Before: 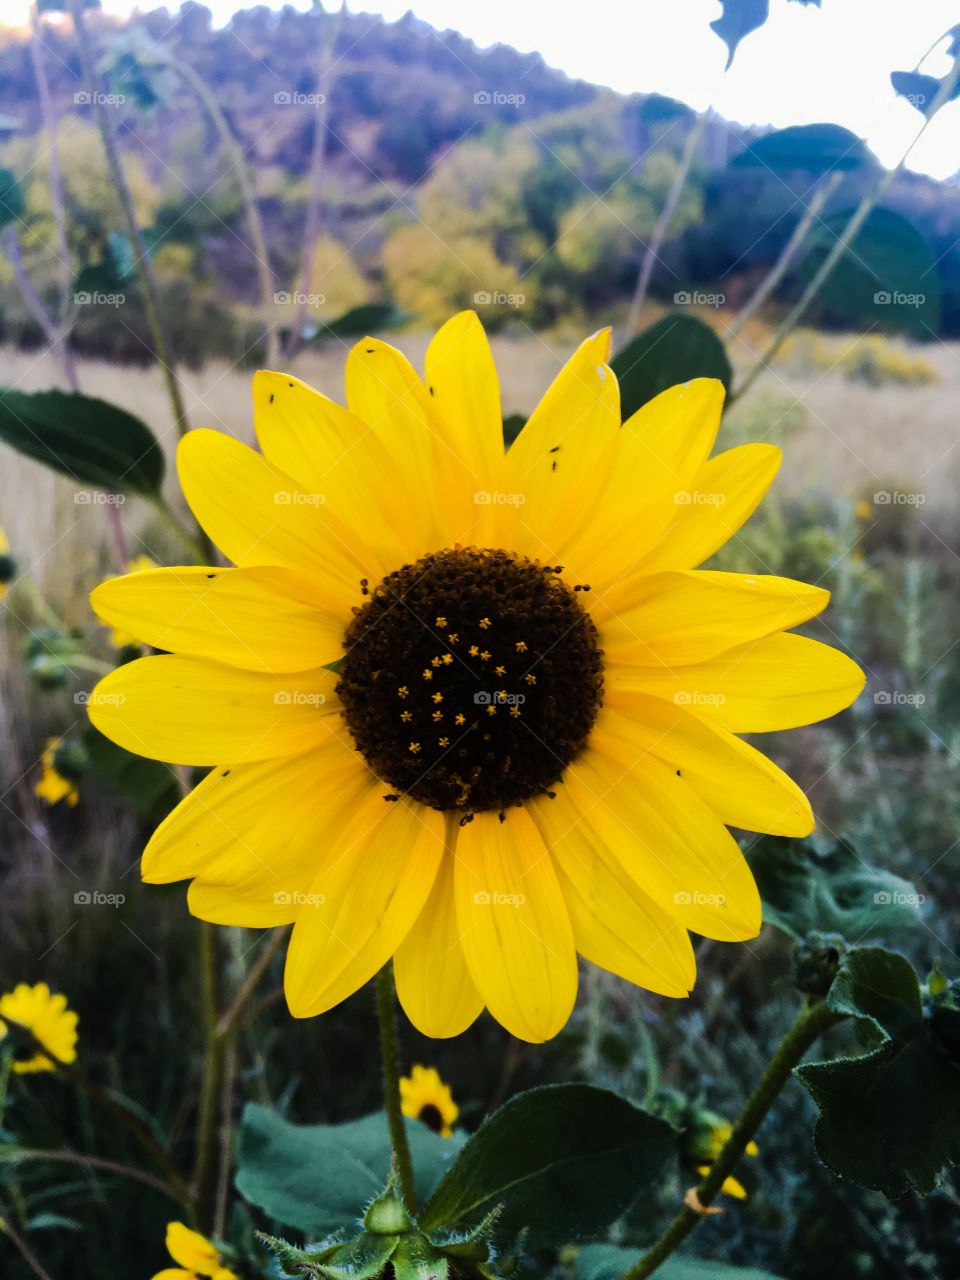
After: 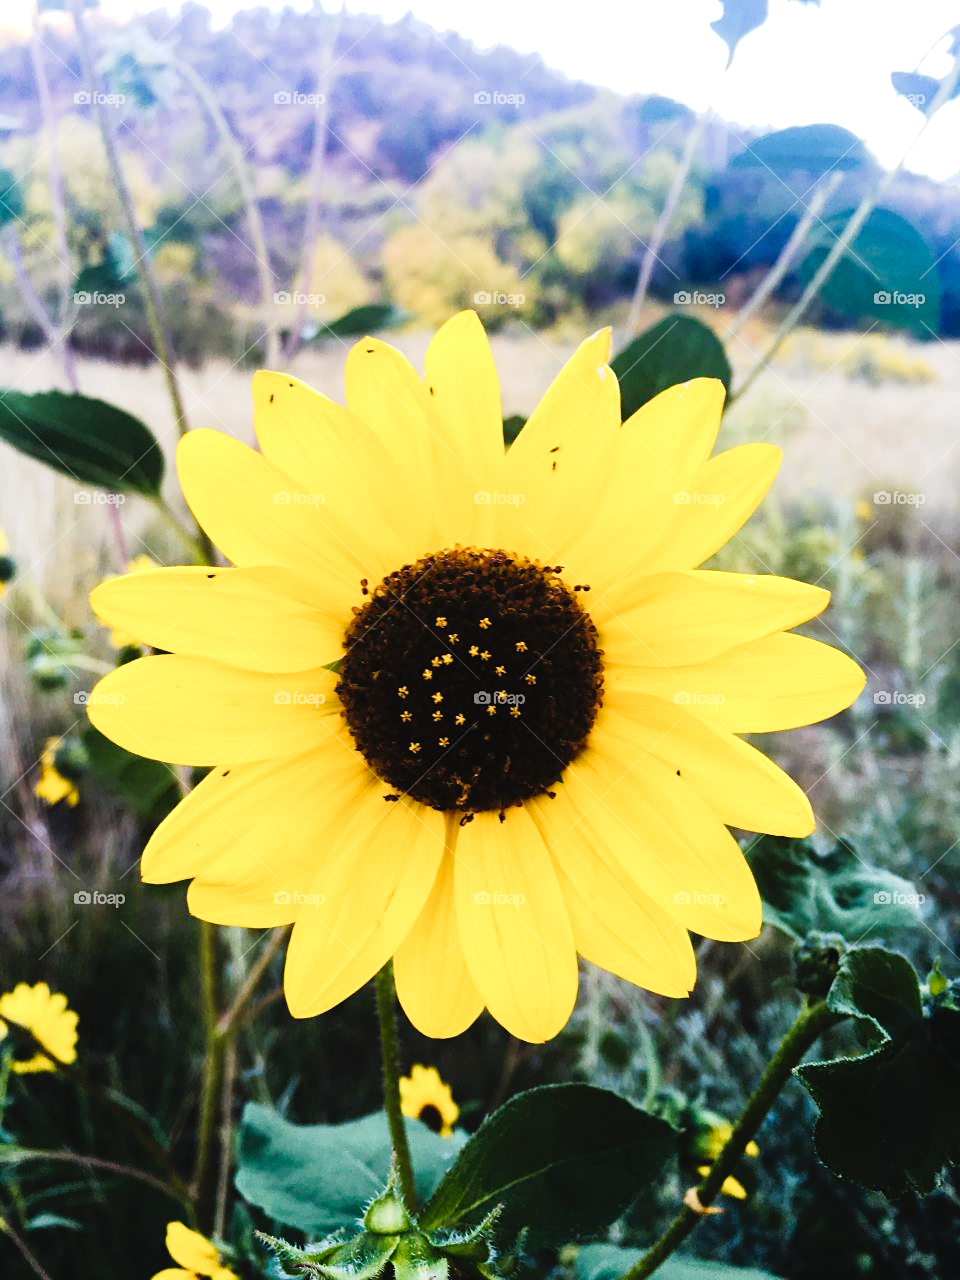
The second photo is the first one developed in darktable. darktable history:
tone curve: curves: ch0 [(0, 0.026) (0.104, 0.1) (0.233, 0.262) (0.398, 0.507) (0.498, 0.621) (0.65, 0.757) (0.835, 0.883) (1, 0.961)]; ch1 [(0, 0) (0.346, 0.307) (0.408, 0.369) (0.453, 0.457) (0.482, 0.476) (0.502, 0.498) (0.521, 0.503) (0.553, 0.554) (0.638, 0.646) (0.693, 0.727) (1, 1)]; ch2 [(0, 0) (0.366, 0.337) (0.434, 0.46) (0.485, 0.494) (0.5, 0.494) (0.511, 0.508) (0.537, 0.55) (0.579, 0.599) (0.663, 0.67) (1, 1)], preserve colors none
tone equalizer: -8 EV -0.719 EV, -7 EV -0.731 EV, -6 EV -0.565 EV, -5 EV -0.413 EV, -3 EV 0.368 EV, -2 EV 0.6 EV, -1 EV 0.698 EV, +0 EV 0.719 EV, smoothing diameter 24.95%, edges refinement/feathering 10.53, preserve details guided filter
sharpen: amount 0.21
